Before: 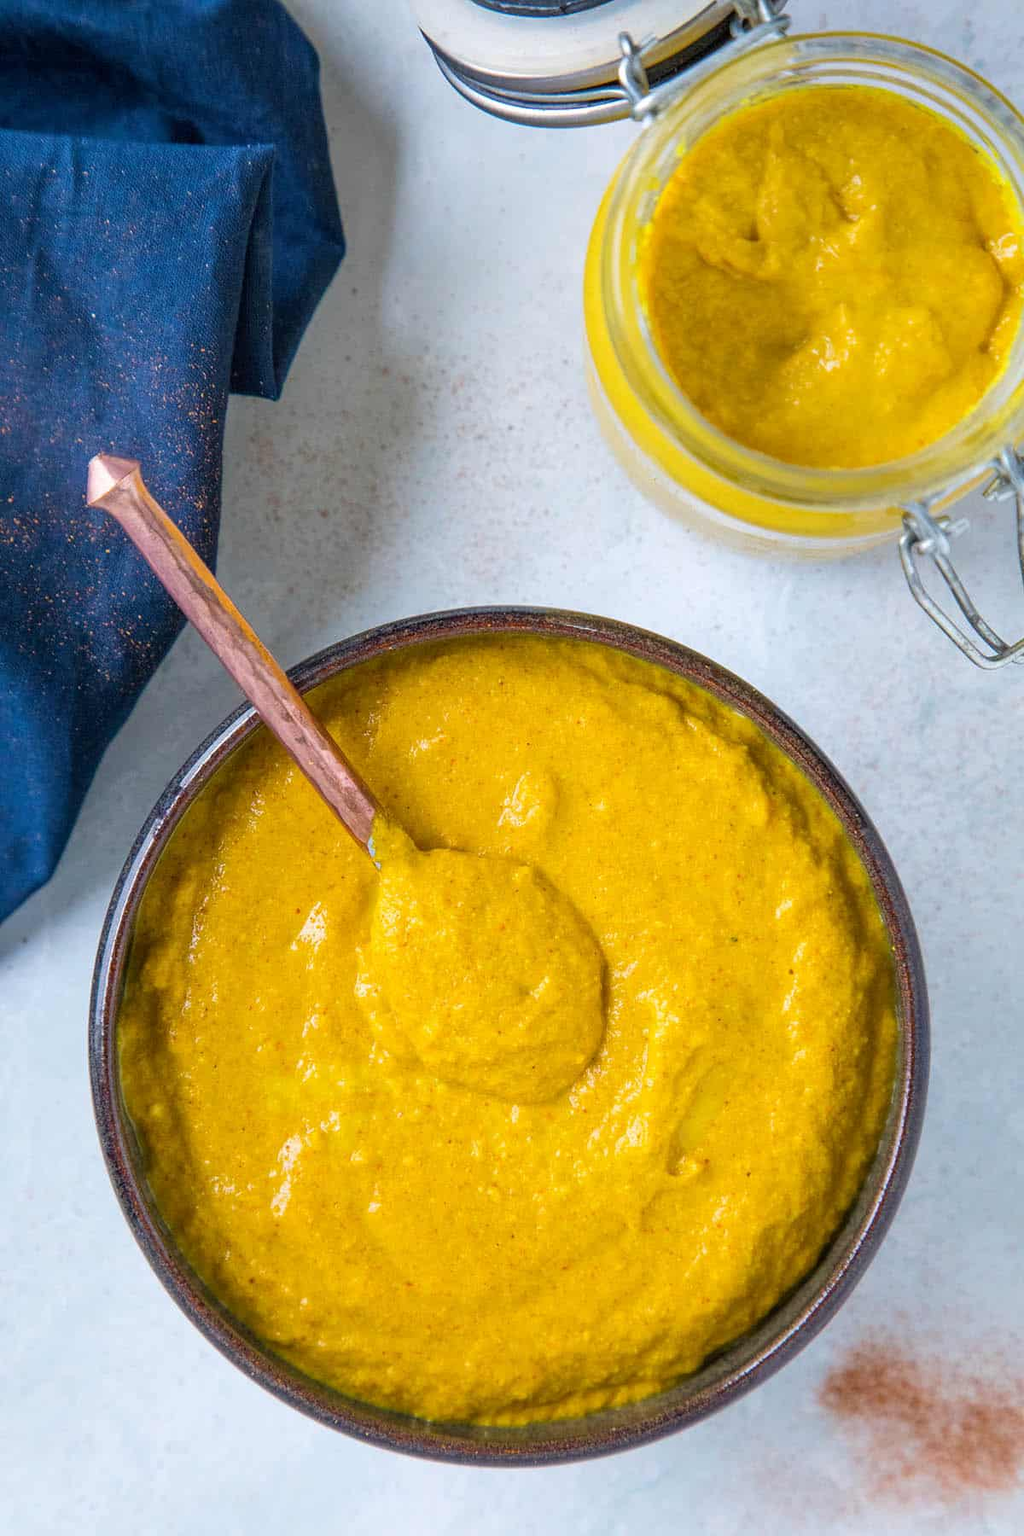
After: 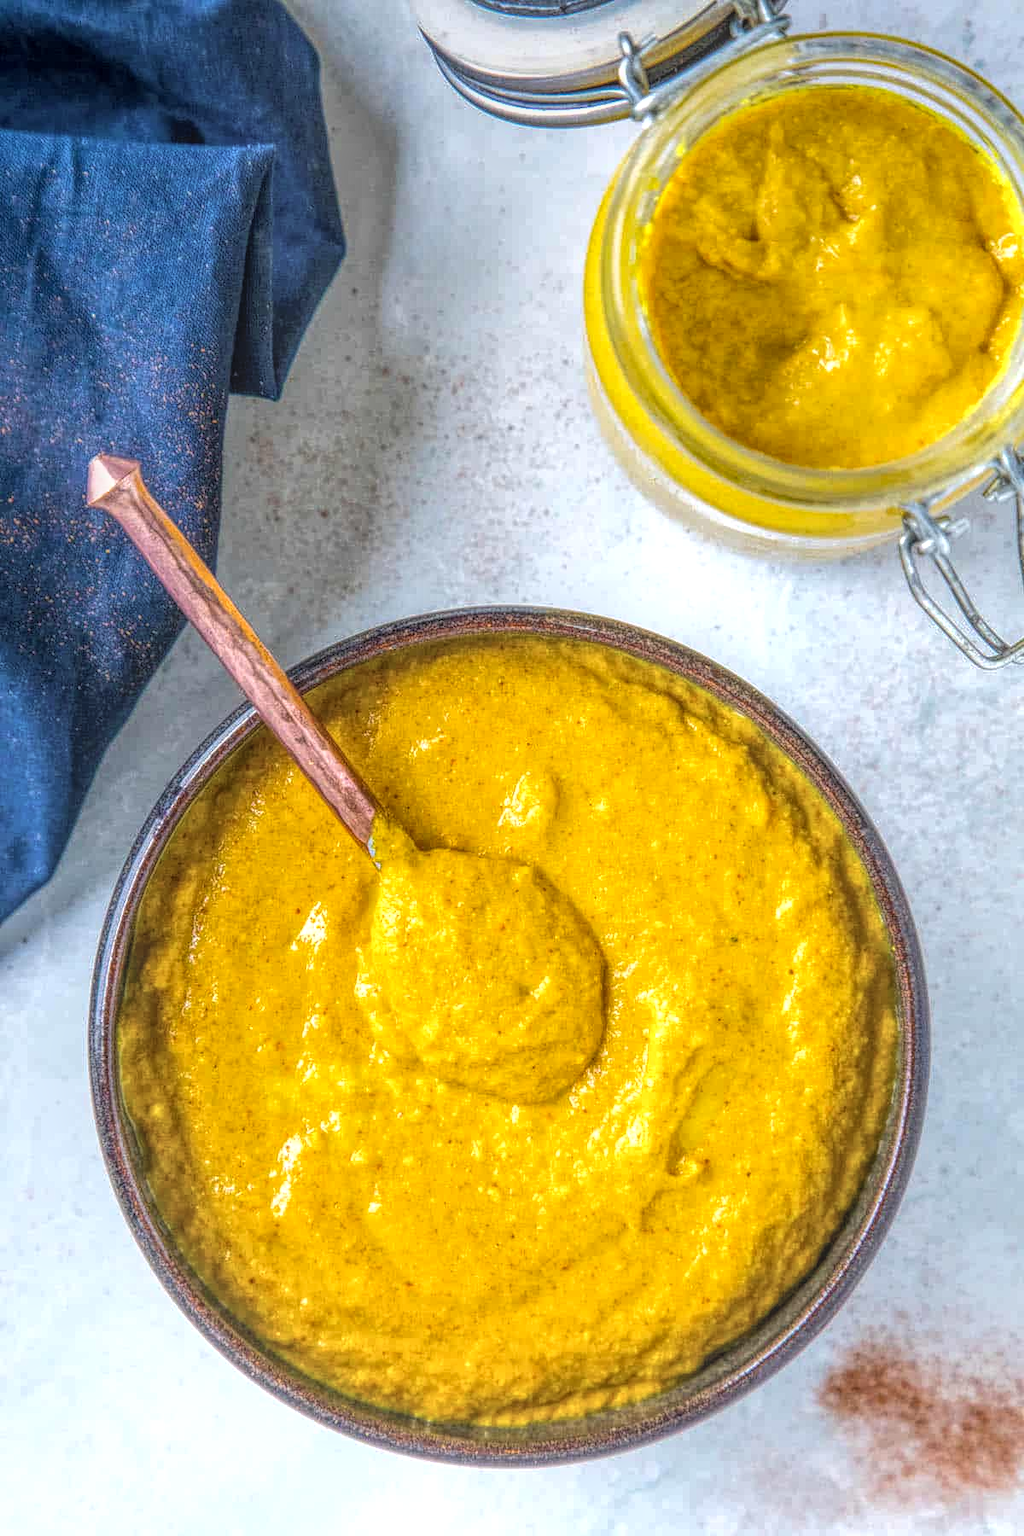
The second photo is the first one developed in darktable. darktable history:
tone equalizer: -8 EV -0.447 EV, -7 EV -0.369 EV, -6 EV -0.331 EV, -5 EV -0.196 EV, -3 EV 0.223 EV, -2 EV 0.327 EV, -1 EV 0.412 EV, +0 EV 0.389 EV, edges refinement/feathering 500, mask exposure compensation -1.57 EV, preserve details no
local contrast: highlights 20%, shadows 27%, detail 199%, midtone range 0.2
